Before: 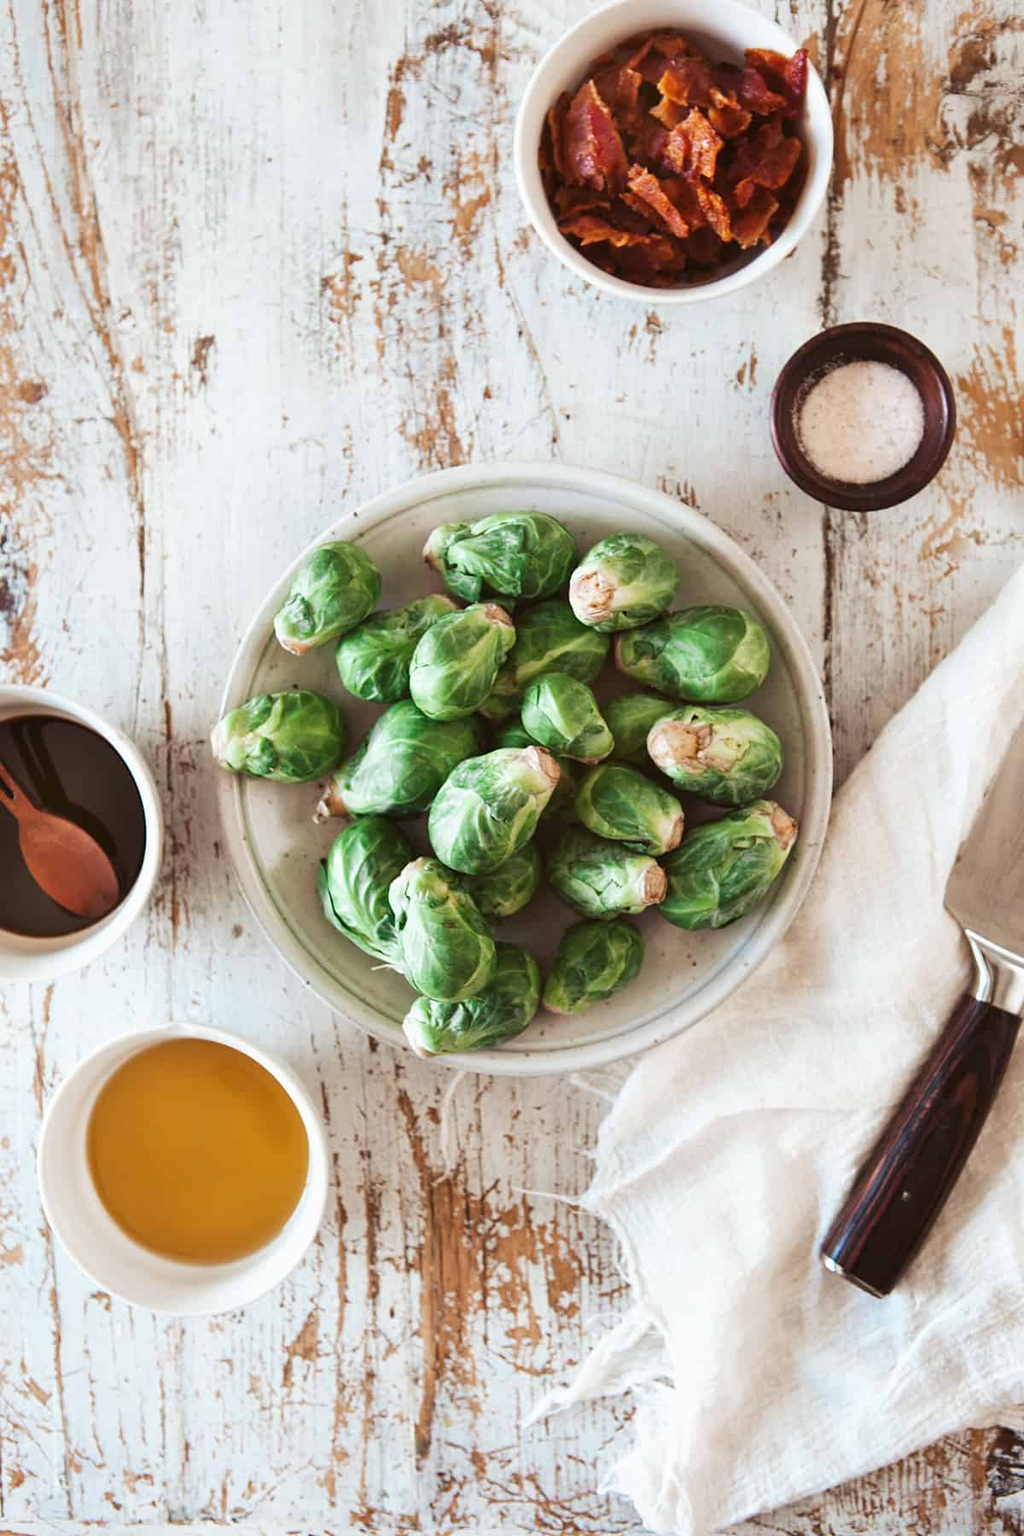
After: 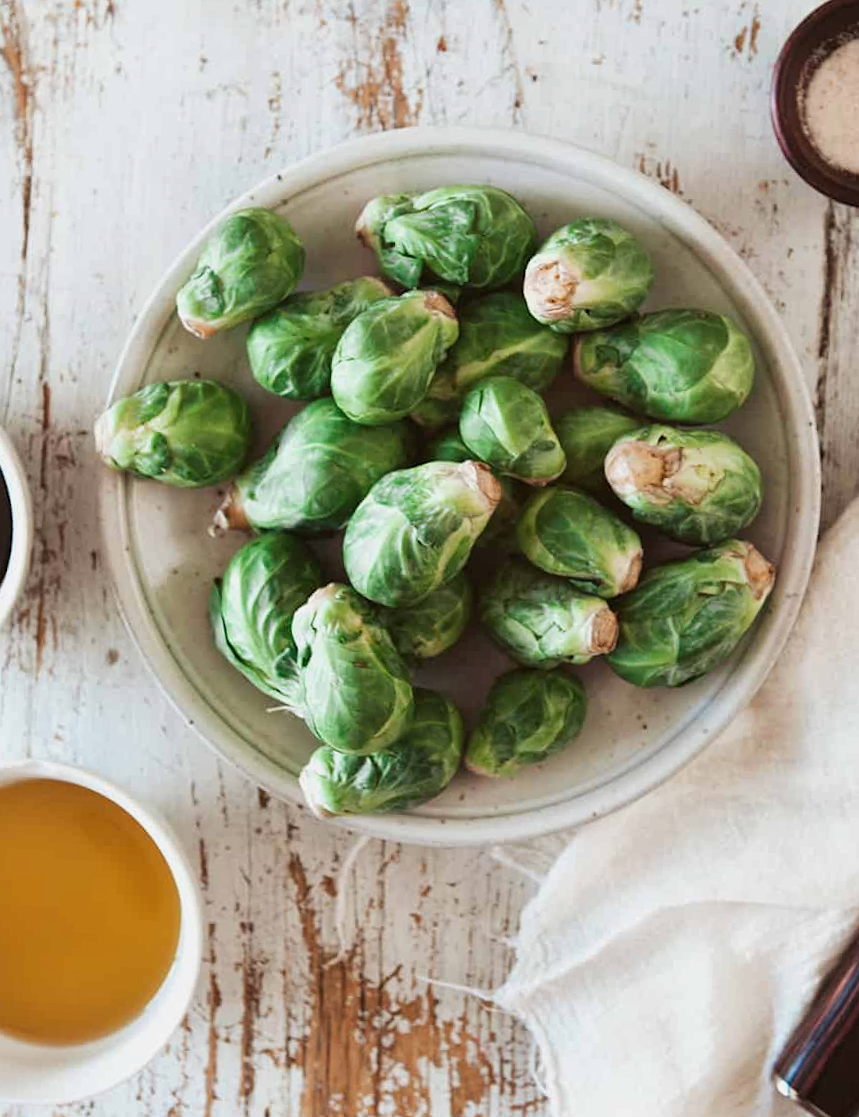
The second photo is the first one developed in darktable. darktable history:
crop and rotate: angle -3.37°, left 9.79%, top 20.73%, right 12.42%, bottom 11.82%
exposure: exposure -0.153 EV, compensate highlight preservation false
